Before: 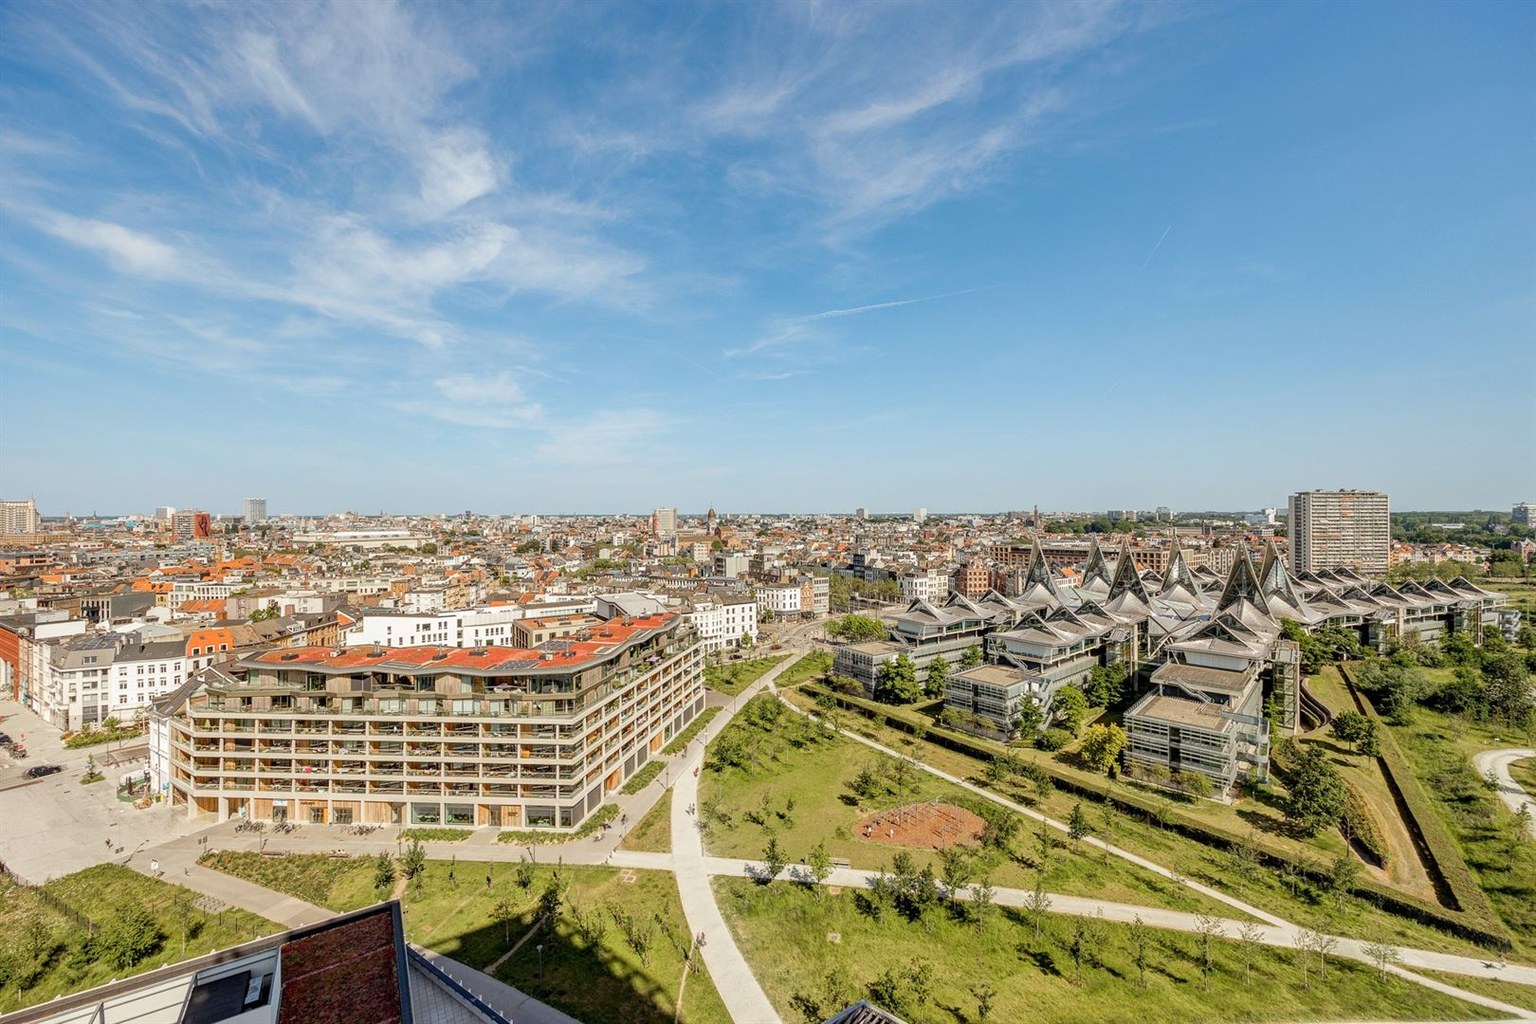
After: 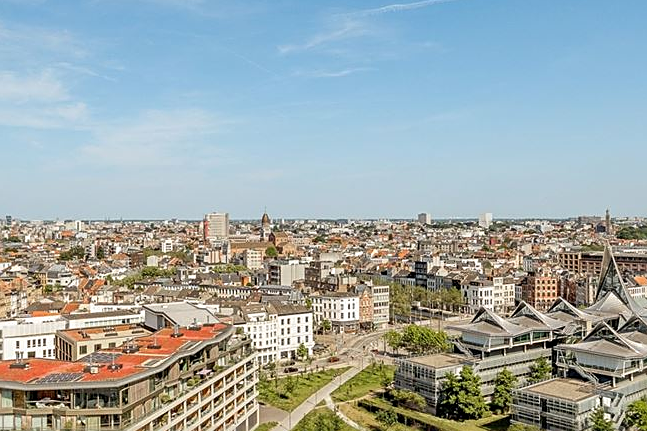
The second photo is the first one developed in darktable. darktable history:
sharpen: on, module defaults
crop: left 30%, top 30%, right 30%, bottom 30%
